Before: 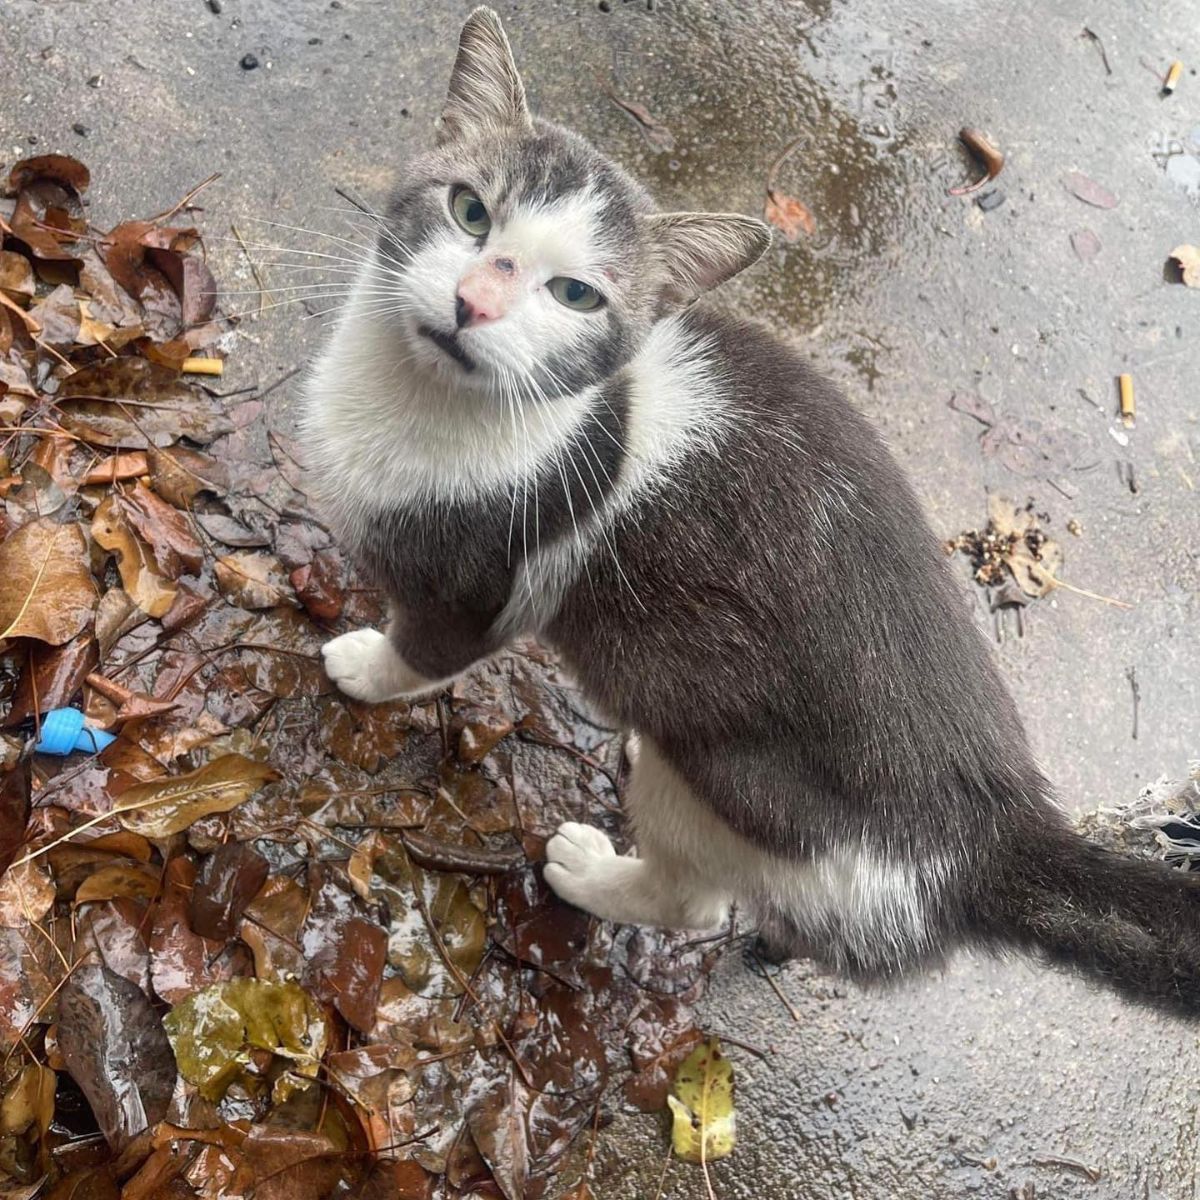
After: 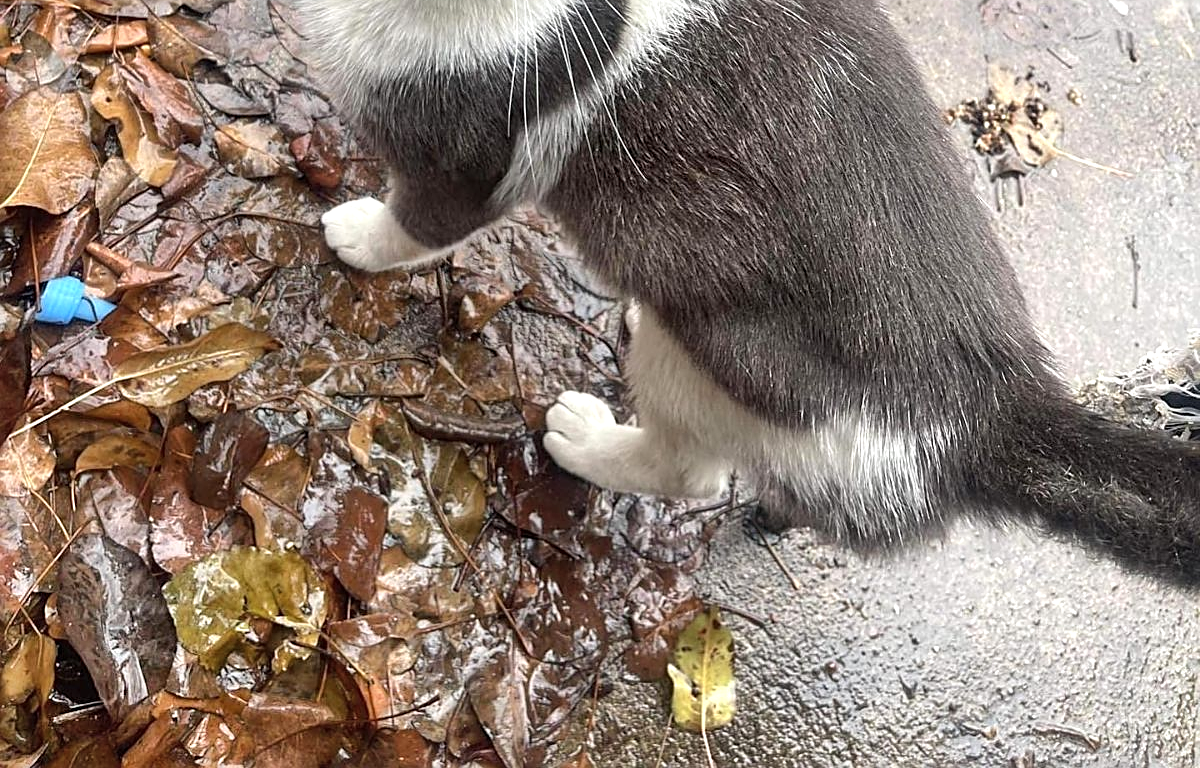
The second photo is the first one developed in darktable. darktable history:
shadows and highlights: radius 109.84, shadows 51.15, white point adjustment 9.11, highlights -4.32, soften with gaussian
sharpen: on, module defaults
crop and rotate: top 35.982%
